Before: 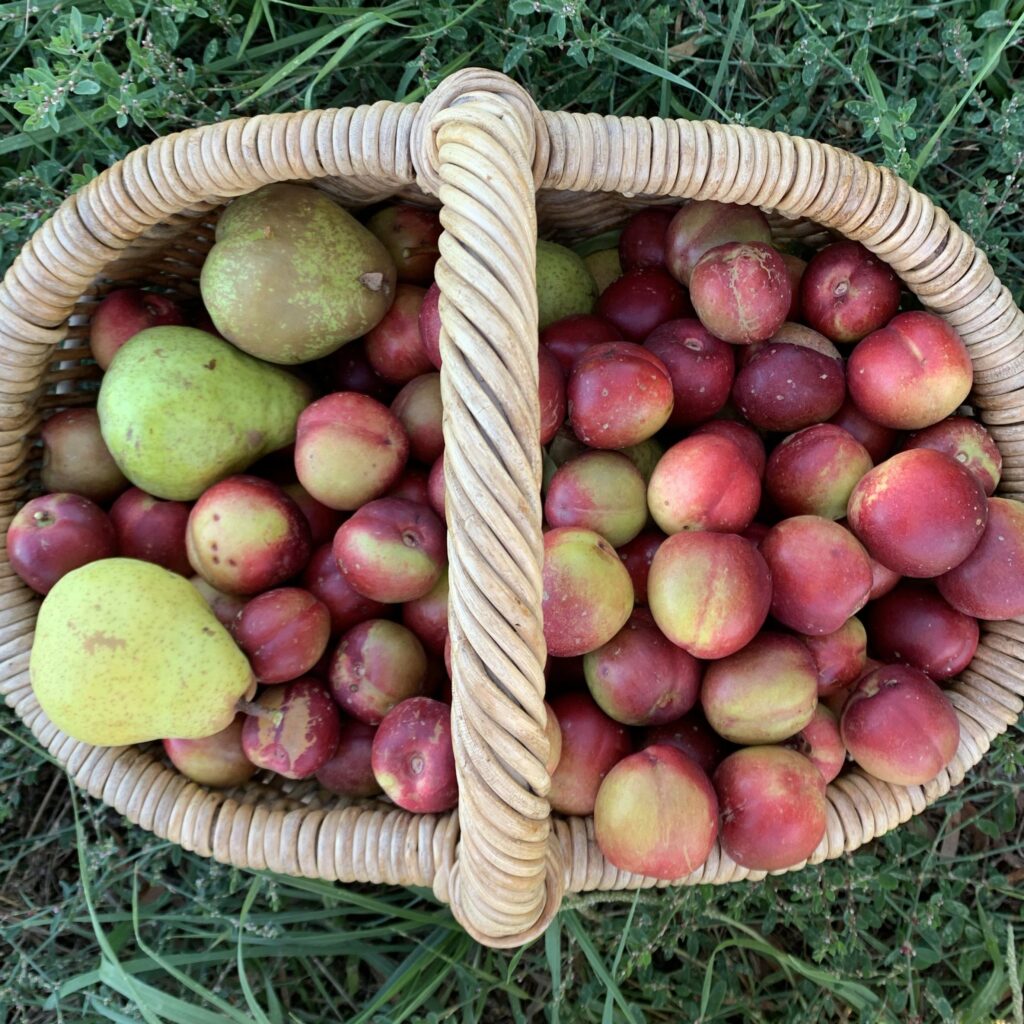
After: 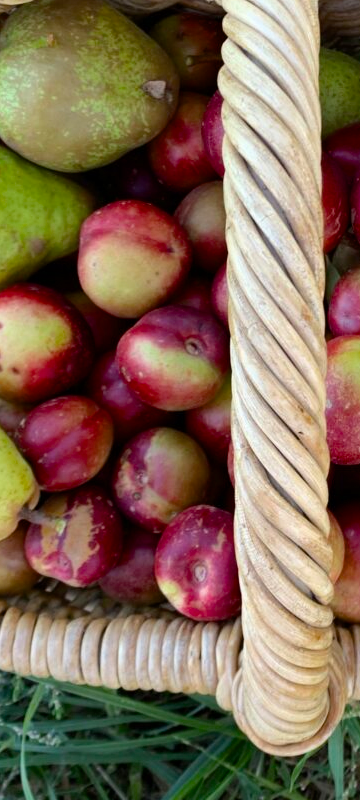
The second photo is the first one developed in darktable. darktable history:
crop and rotate: left 21.272%, top 18.847%, right 43.487%, bottom 2.966%
color balance rgb: perceptual saturation grading › global saturation 24.88%, saturation formula JzAzBz (2021)
